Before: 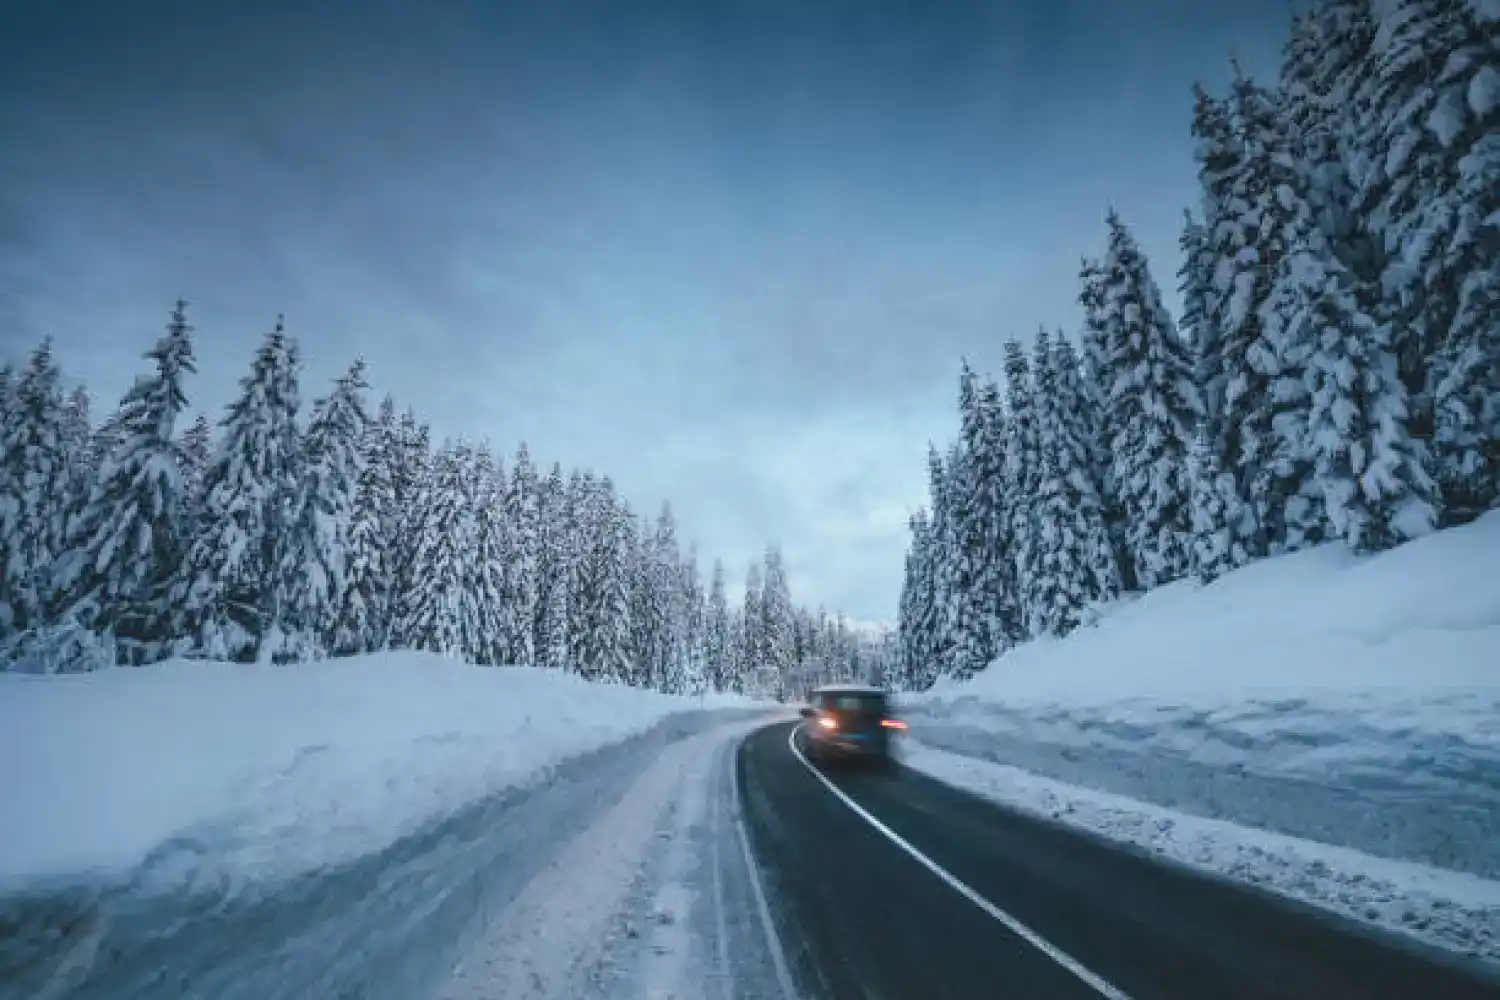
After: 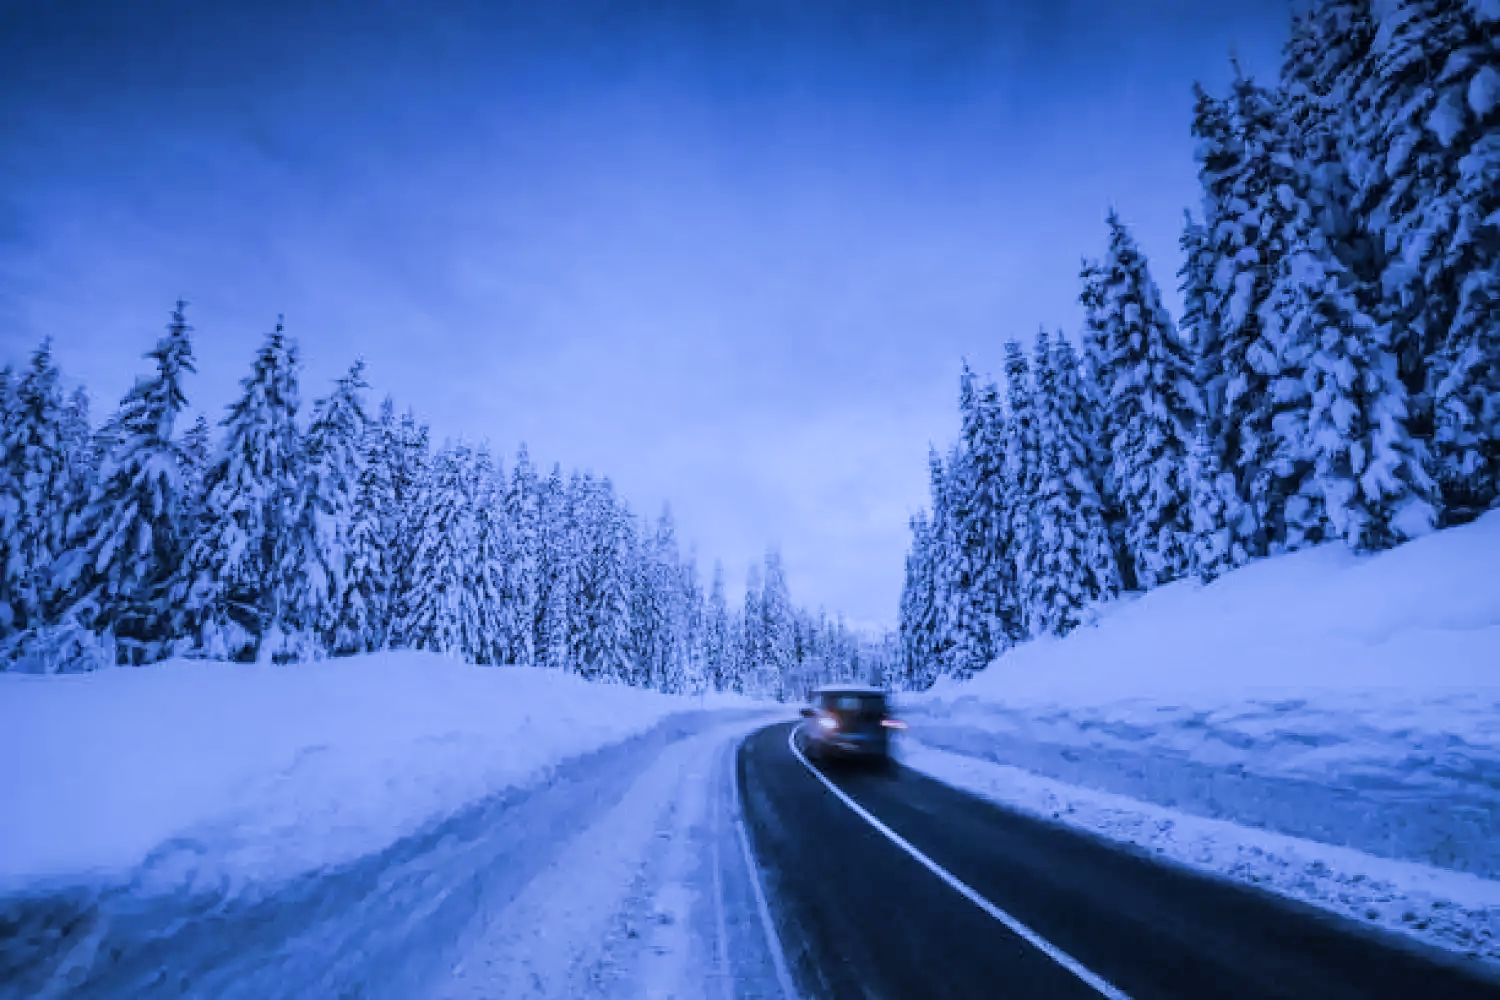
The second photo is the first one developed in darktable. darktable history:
white balance: red 0.766, blue 1.537
filmic rgb: black relative exposure -5 EV, hardness 2.88, contrast 1.2, highlights saturation mix -30%
